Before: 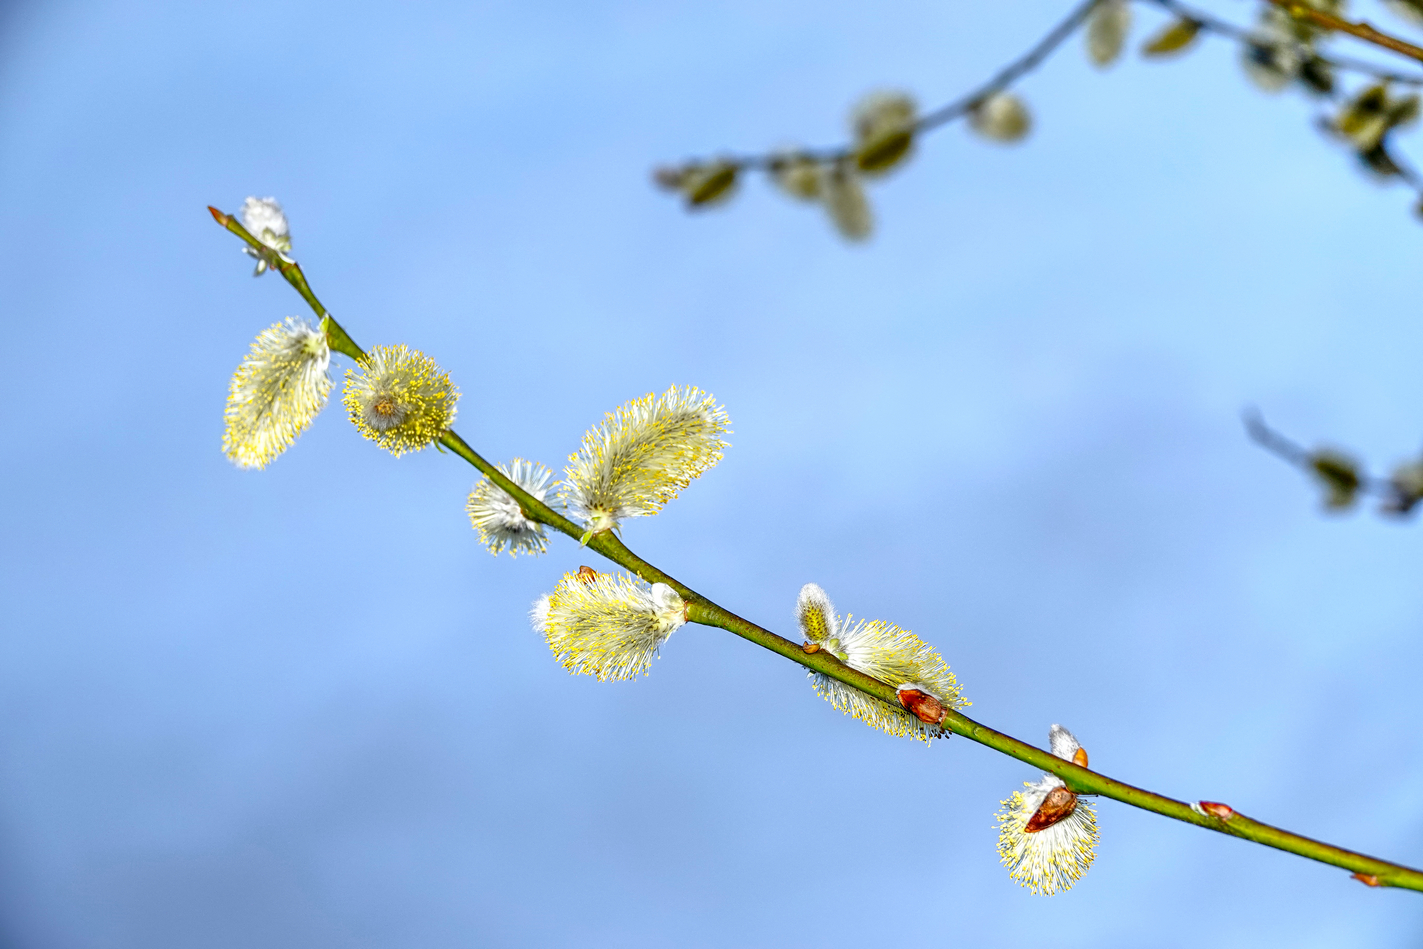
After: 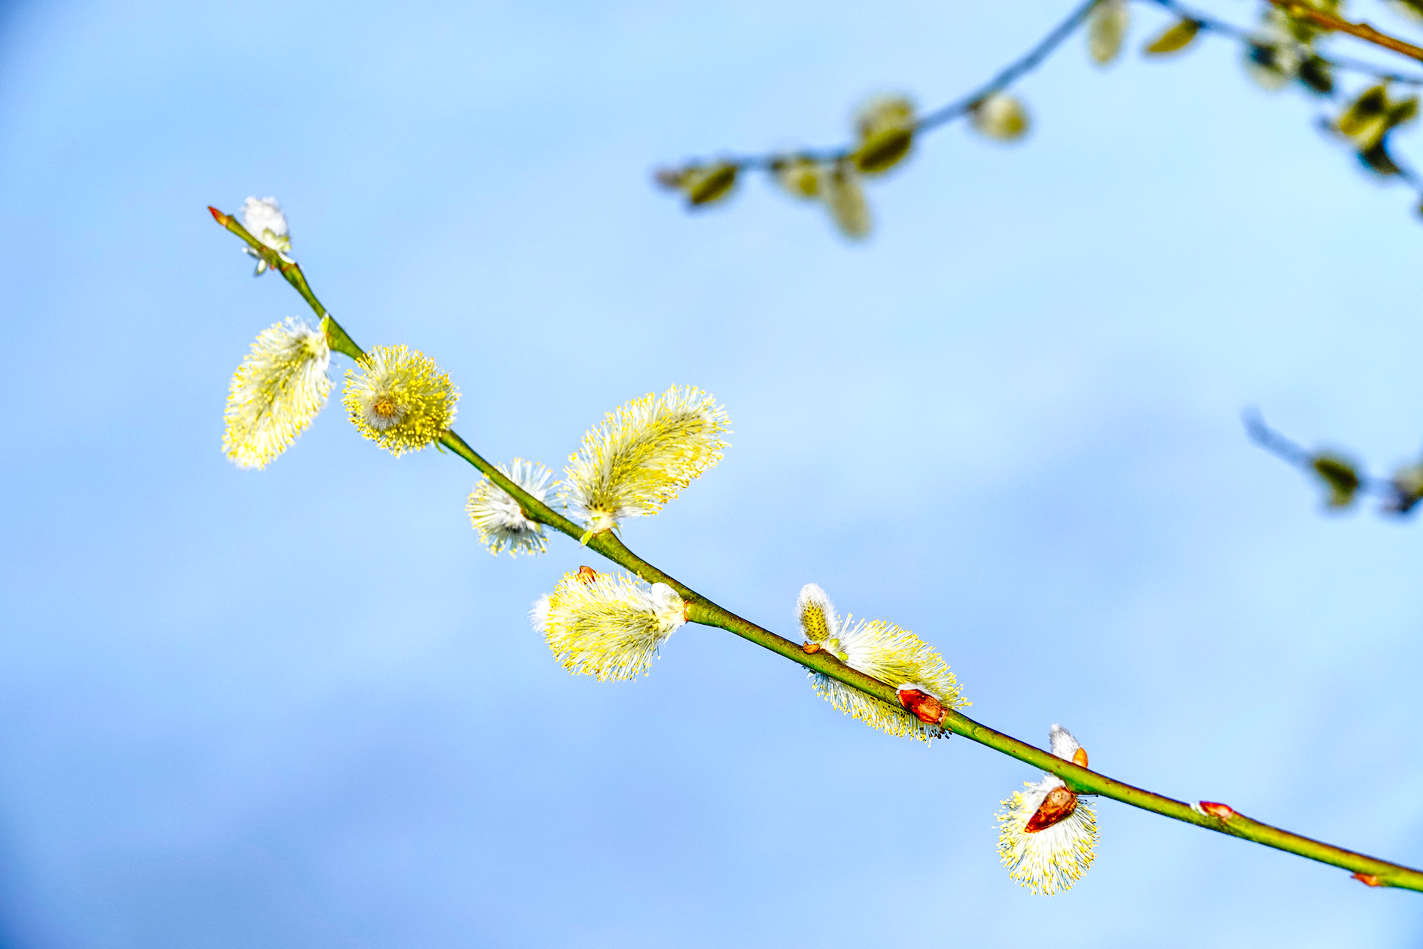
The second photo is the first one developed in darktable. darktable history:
tone curve: curves: ch0 [(0, 0) (0.003, 0.04) (0.011, 0.04) (0.025, 0.043) (0.044, 0.049) (0.069, 0.066) (0.1, 0.095) (0.136, 0.121) (0.177, 0.154) (0.224, 0.211) (0.277, 0.281) (0.335, 0.358) (0.399, 0.452) (0.468, 0.54) (0.543, 0.628) (0.623, 0.721) (0.709, 0.801) (0.801, 0.883) (0.898, 0.948) (1, 1)], preserve colors none
velvia: strength 32%, mid-tones bias 0.2
